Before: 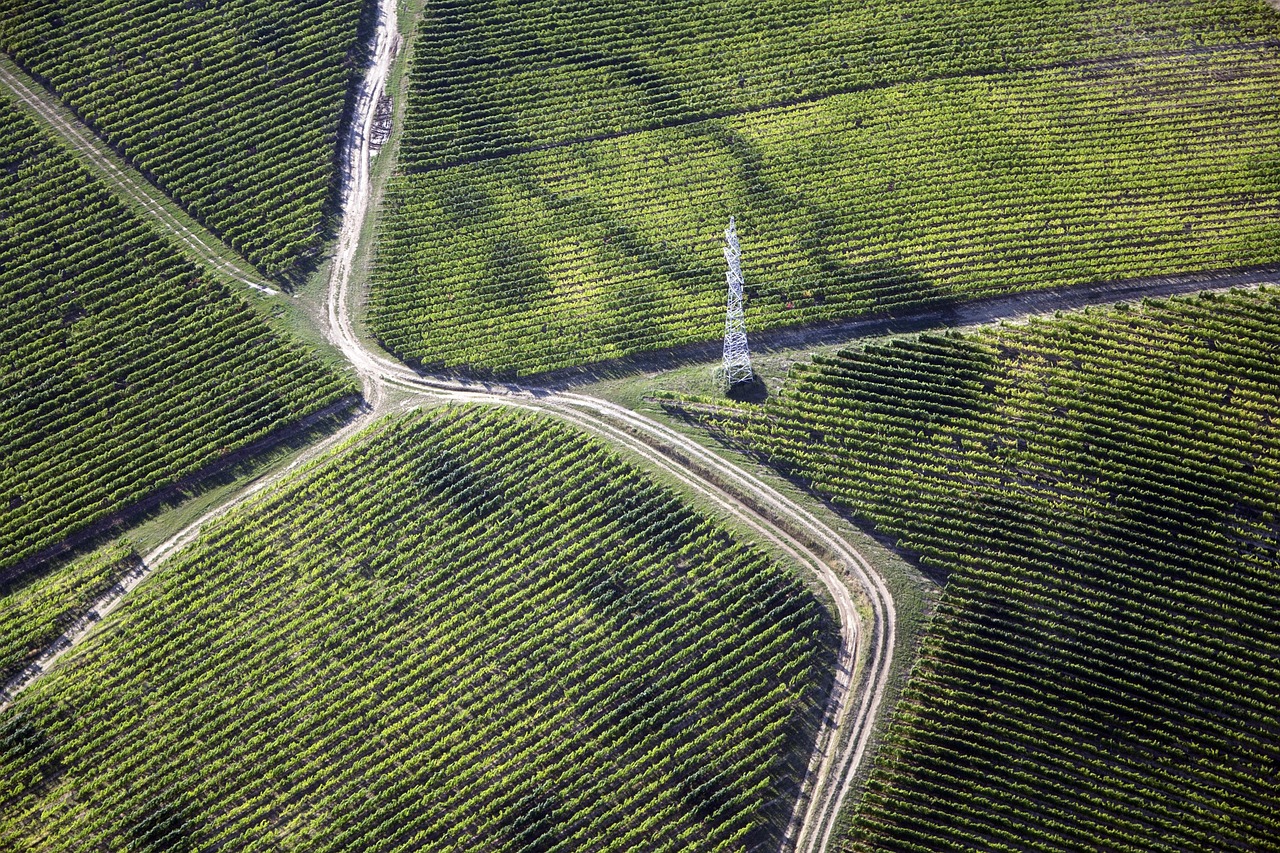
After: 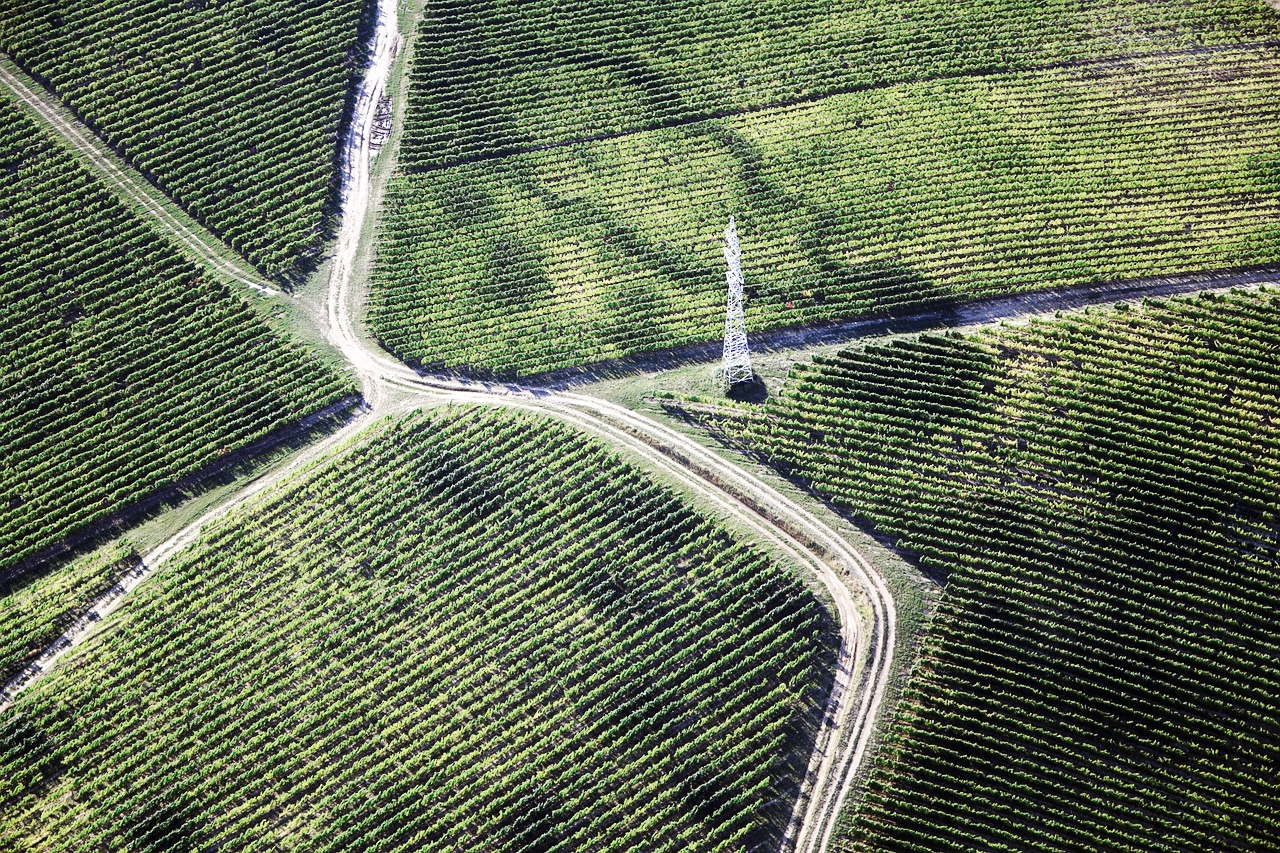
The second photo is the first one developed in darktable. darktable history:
base curve: curves: ch0 [(0, 0) (0.688, 0.865) (1, 1)]
tone curve: curves: ch0 [(0, 0) (0.003, 0.008) (0.011, 0.011) (0.025, 0.018) (0.044, 0.028) (0.069, 0.039) (0.1, 0.056) (0.136, 0.081) (0.177, 0.118) (0.224, 0.164) (0.277, 0.223) (0.335, 0.3) (0.399, 0.399) (0.468, 0.51) (0.543, 0.618) (0.623, 0.71) (0.709, 0.79) (0.801, 0.865) (0.898, 0.93) (1, 1)], preserve colors none
color zones: curves: ch0 [(0, 0.5) (0.125, 0.4) (0.25, 0.5) (0.375, 0.4) (0.5, 0.4) (0.625, 0.6) (0.75, 0.6) (0.875, 0.5)]; ch1 [(0, 0.35) (0.125, 0.45) (0.25, 0.35) (0.375, 0.35) (0.5, 0.35) (0.625, 0.35) (0.75, 0.45) (0.875, 0.35)]; ch2 [(0, 0.6) (0.125, 0.5) (0.25, 0.5) (0.375, 0.6) (0.5, 0.6) (0.625, 0.5) (0.75, 0.5) (0.875, 0.5)]
